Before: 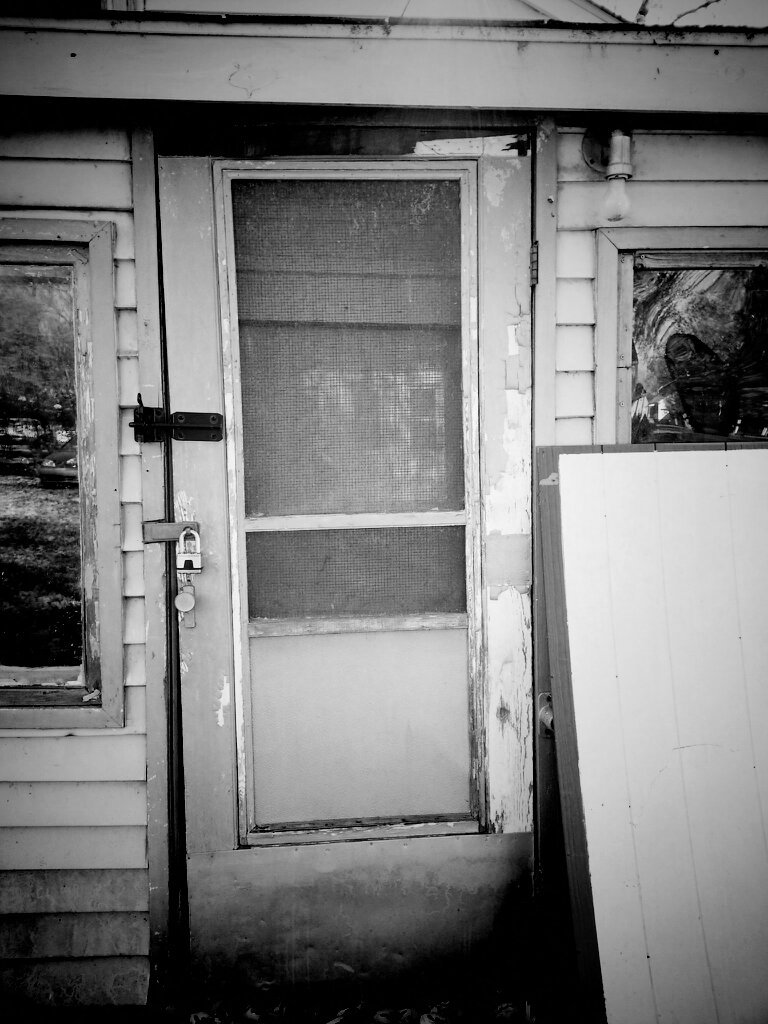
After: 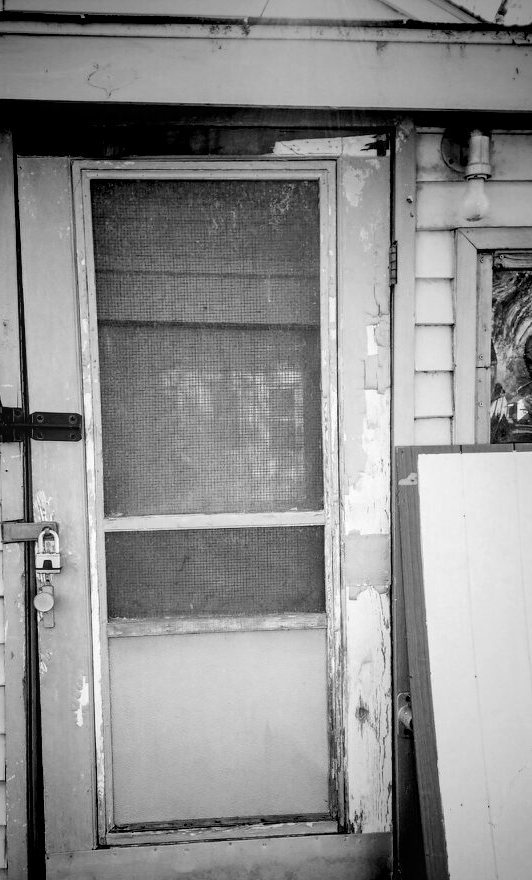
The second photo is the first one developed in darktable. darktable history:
crop: left 18.479%, right 12.2%, bottom 13.971%
local contrast: on, module defaults
